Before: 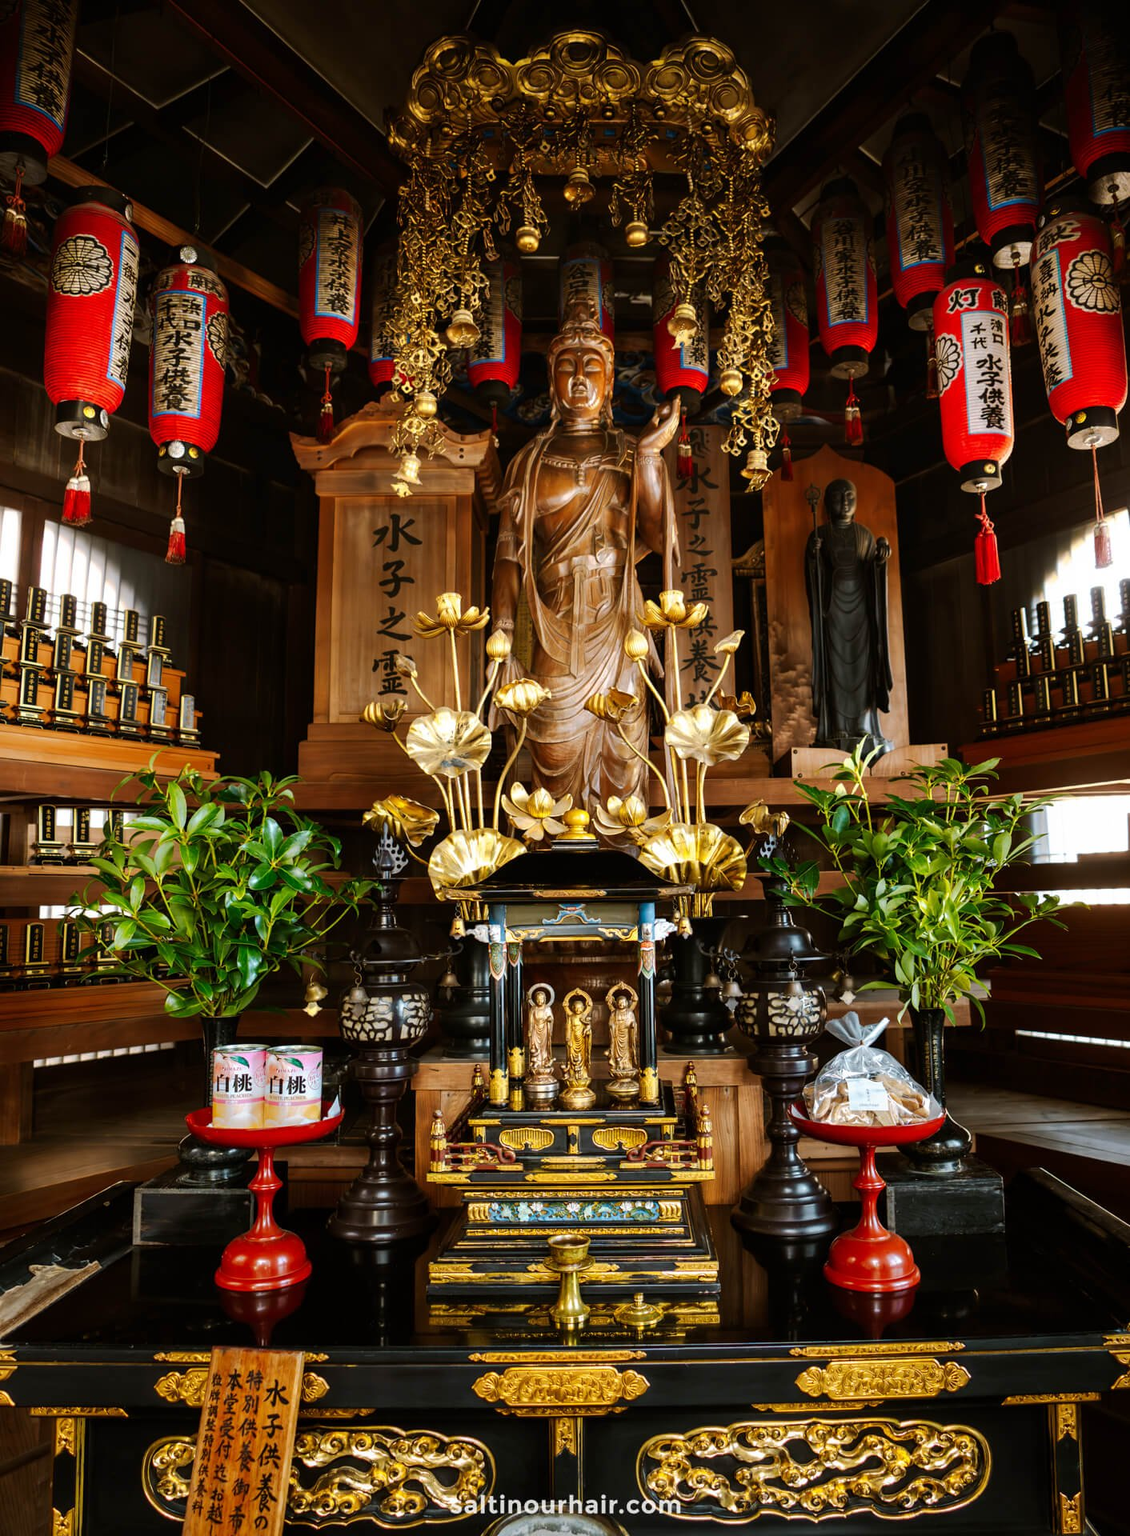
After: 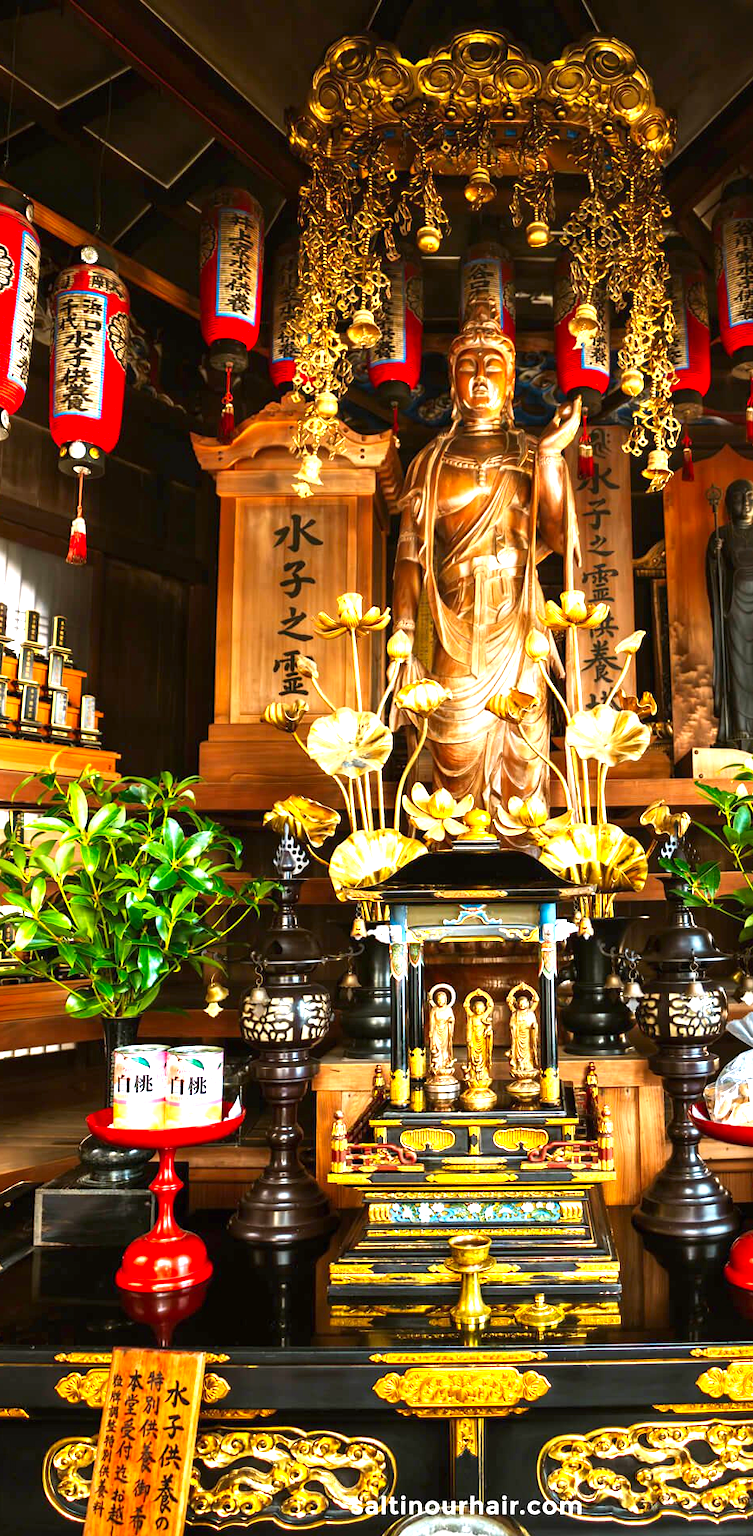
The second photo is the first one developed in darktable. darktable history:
crop and rotate: left 8.786%, right 24.548%
exposure: black level correction 0, exposure 1.45 EV, compensate exposure bias true, compensate highlight preservation false
contrast brightness saturation: contrast 0.04, saturation 0.16
